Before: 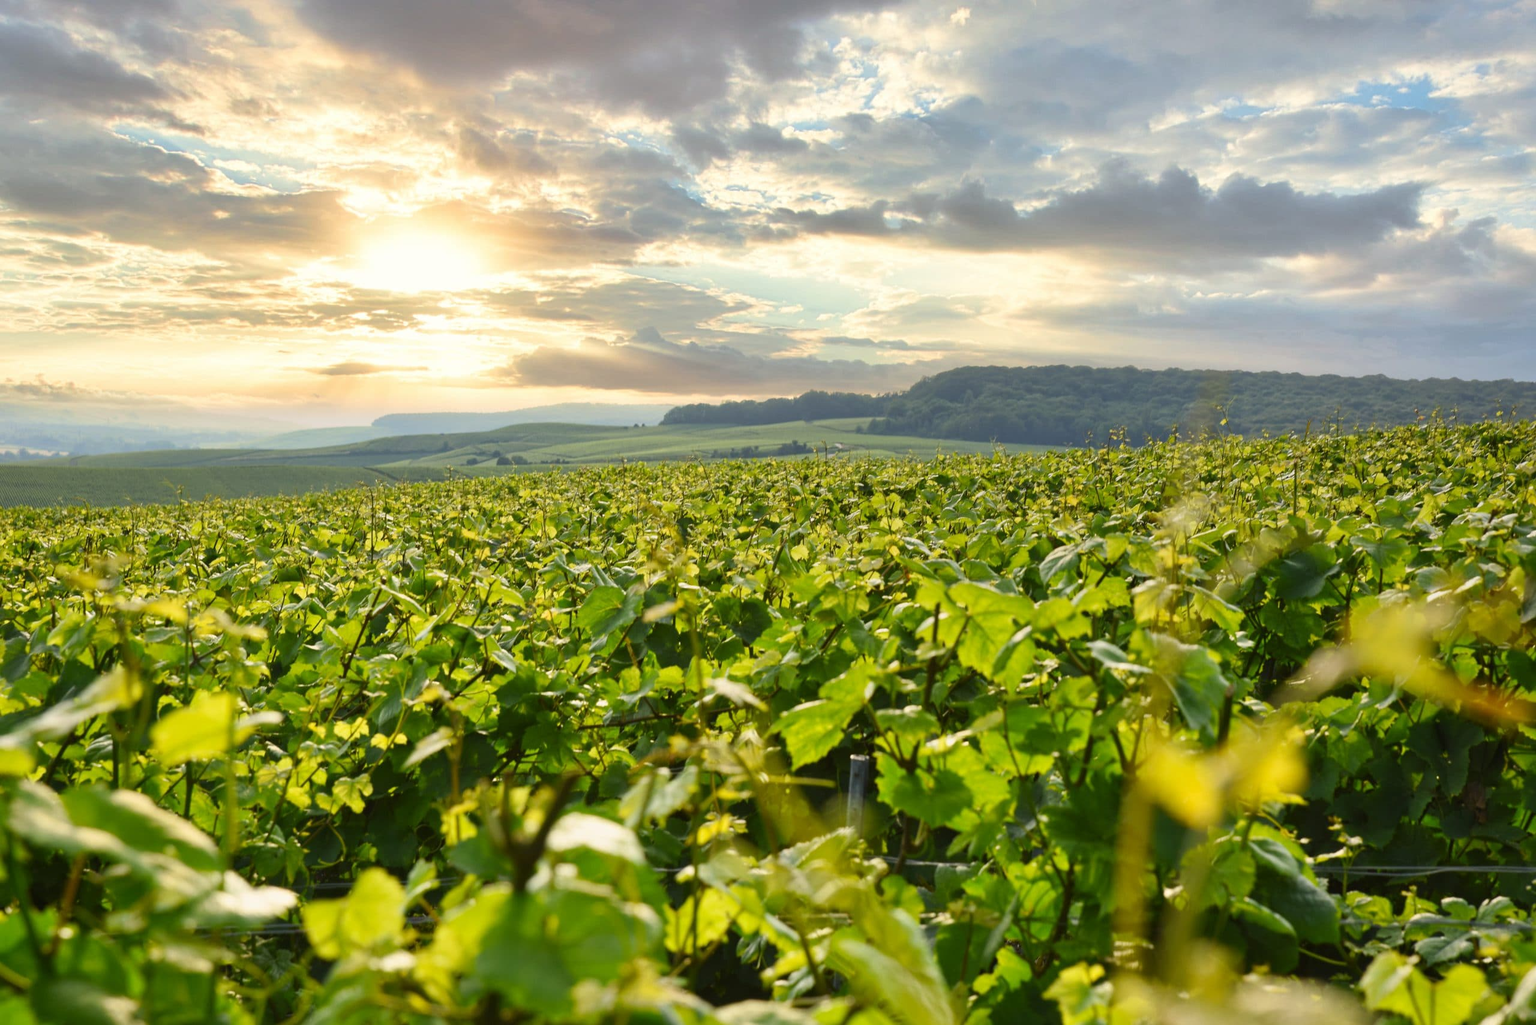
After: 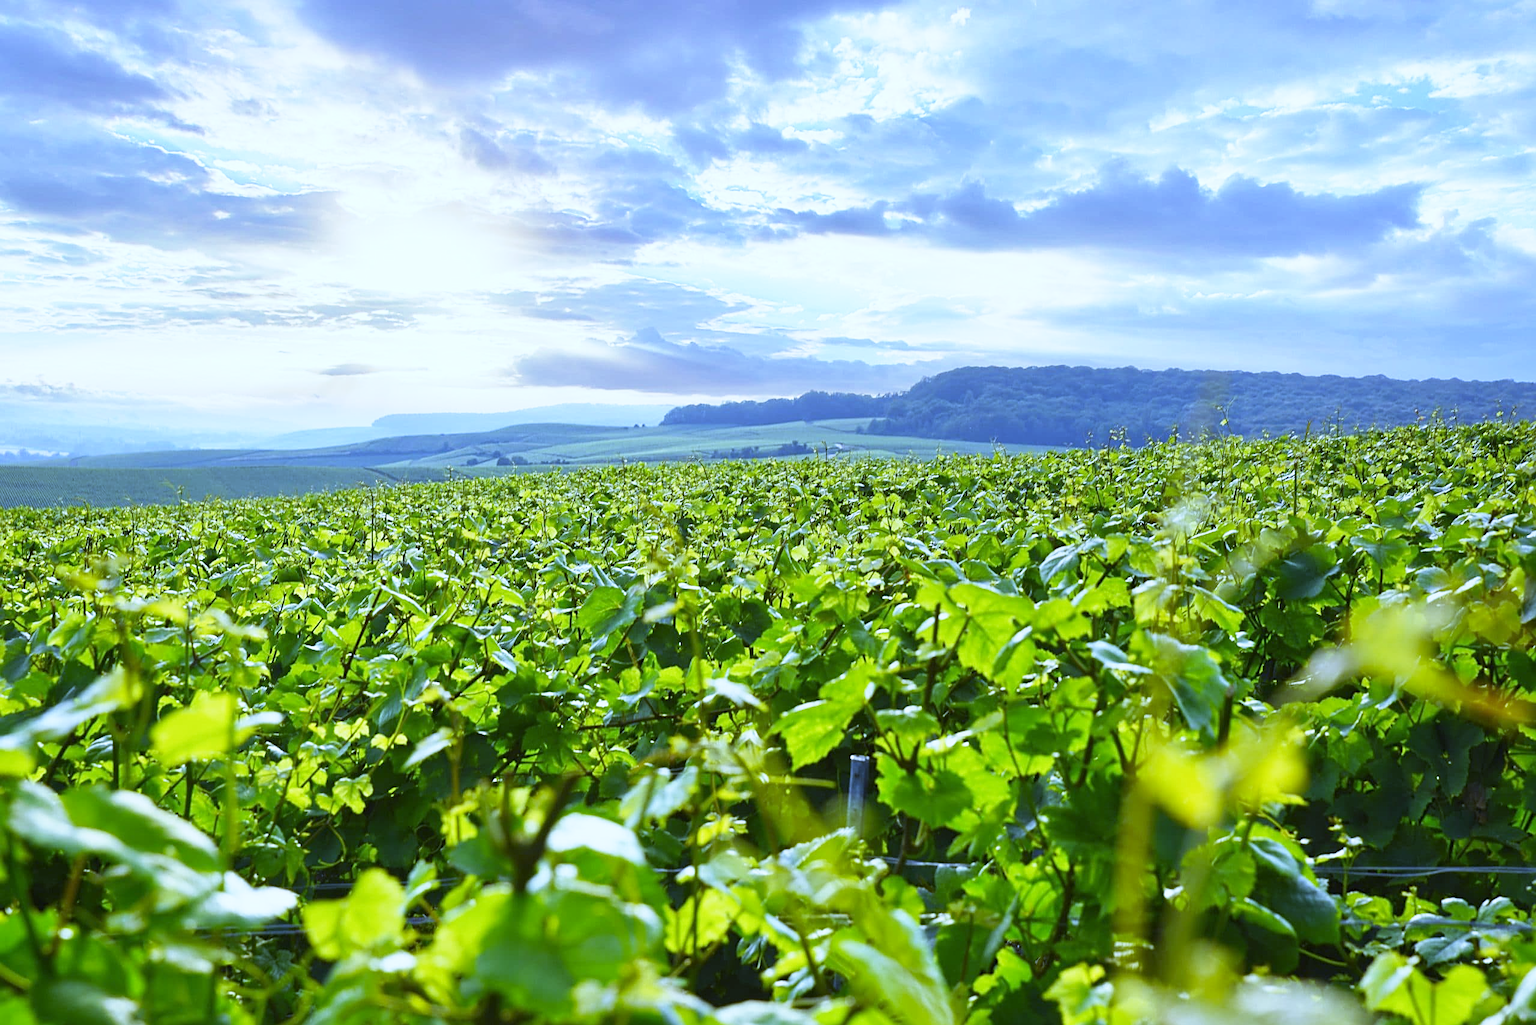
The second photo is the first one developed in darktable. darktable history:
white balance: red 0.766, blue 1.537
base curve: curves: ch0 [(0, 0) (0.579, 0.807) (1, 1)], preserve colors none
sharpen: on, module defaults
